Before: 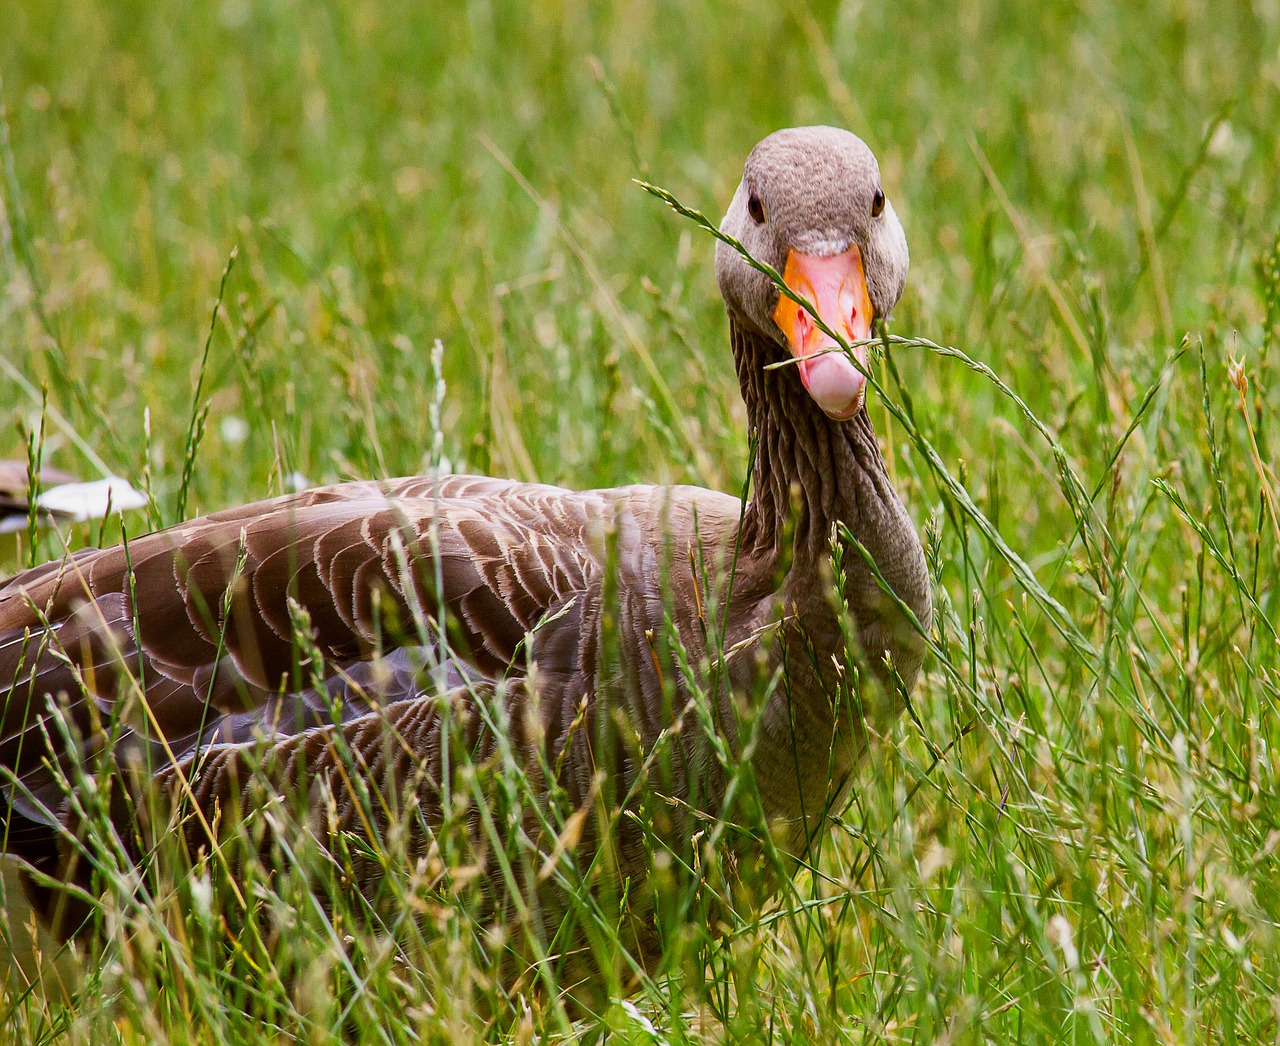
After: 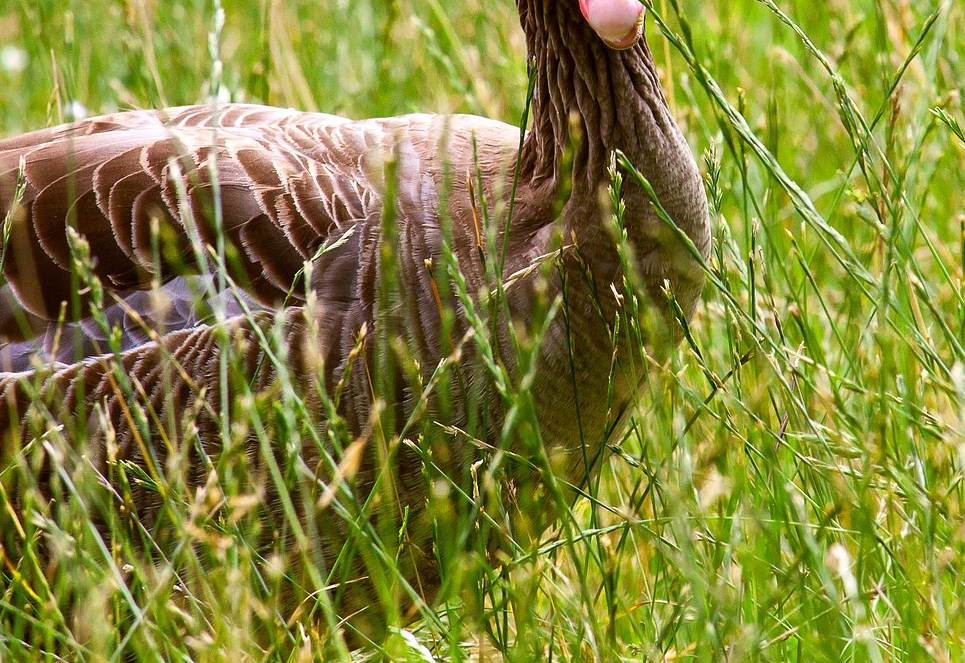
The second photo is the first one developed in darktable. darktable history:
levels: levels [0, 0.476, 0.951]
crop and rotate: left 17.321%, top 35.529%, right 7.231%, bottom 1.023%
exposure: exposure 0.202 EV, compensate highlight preservation false
